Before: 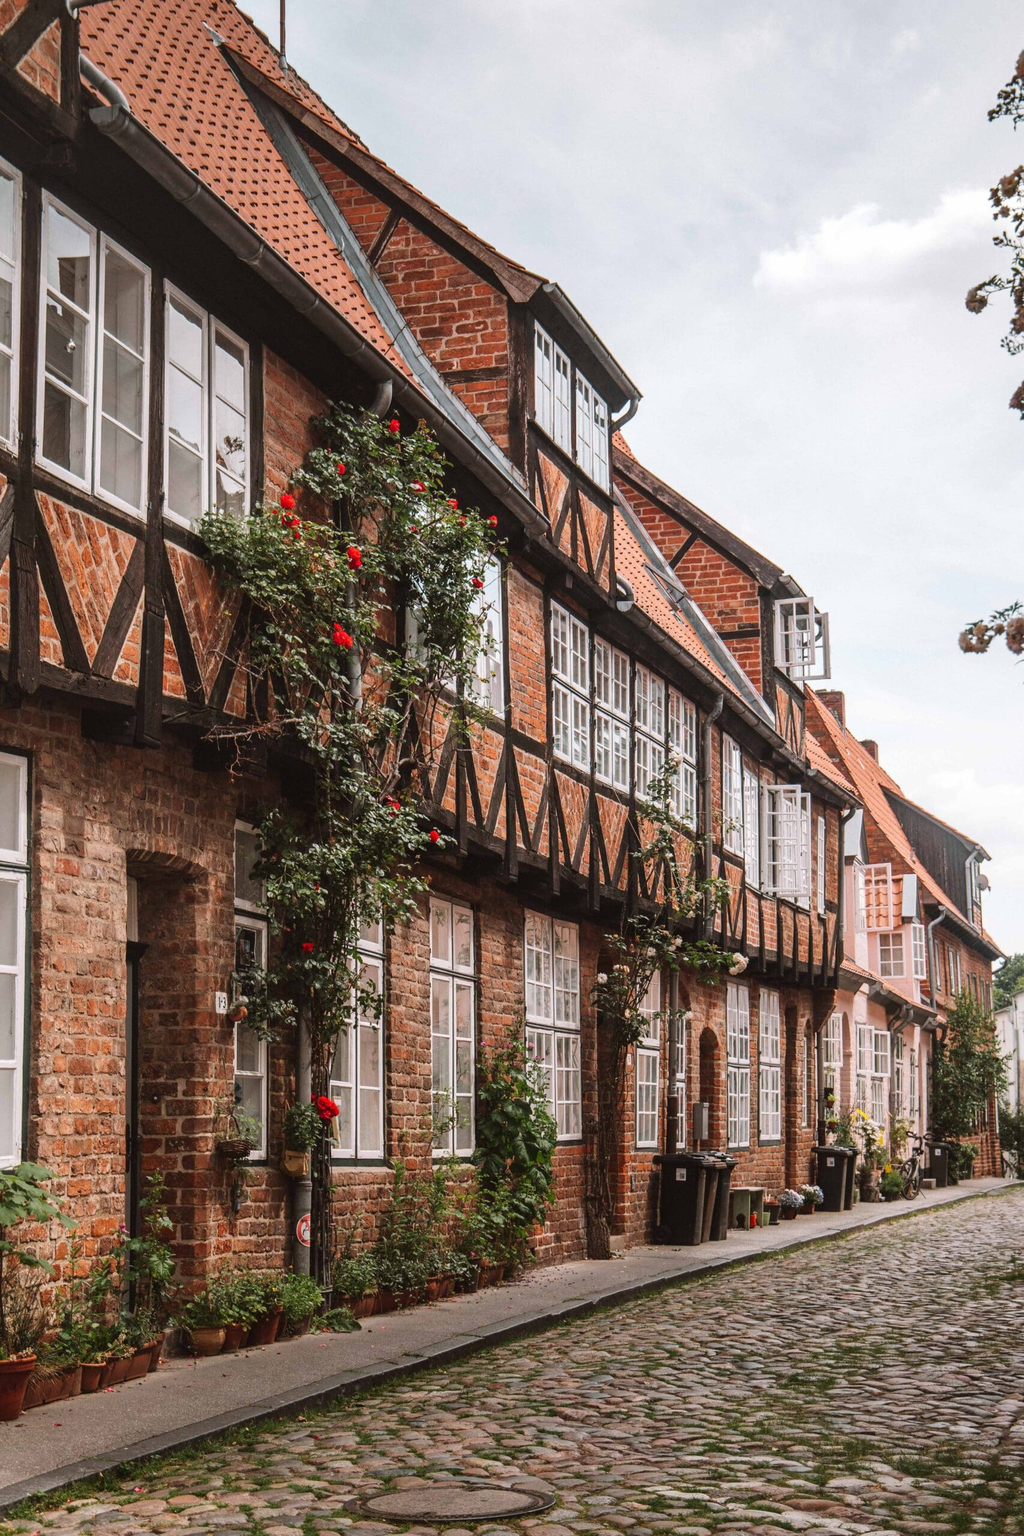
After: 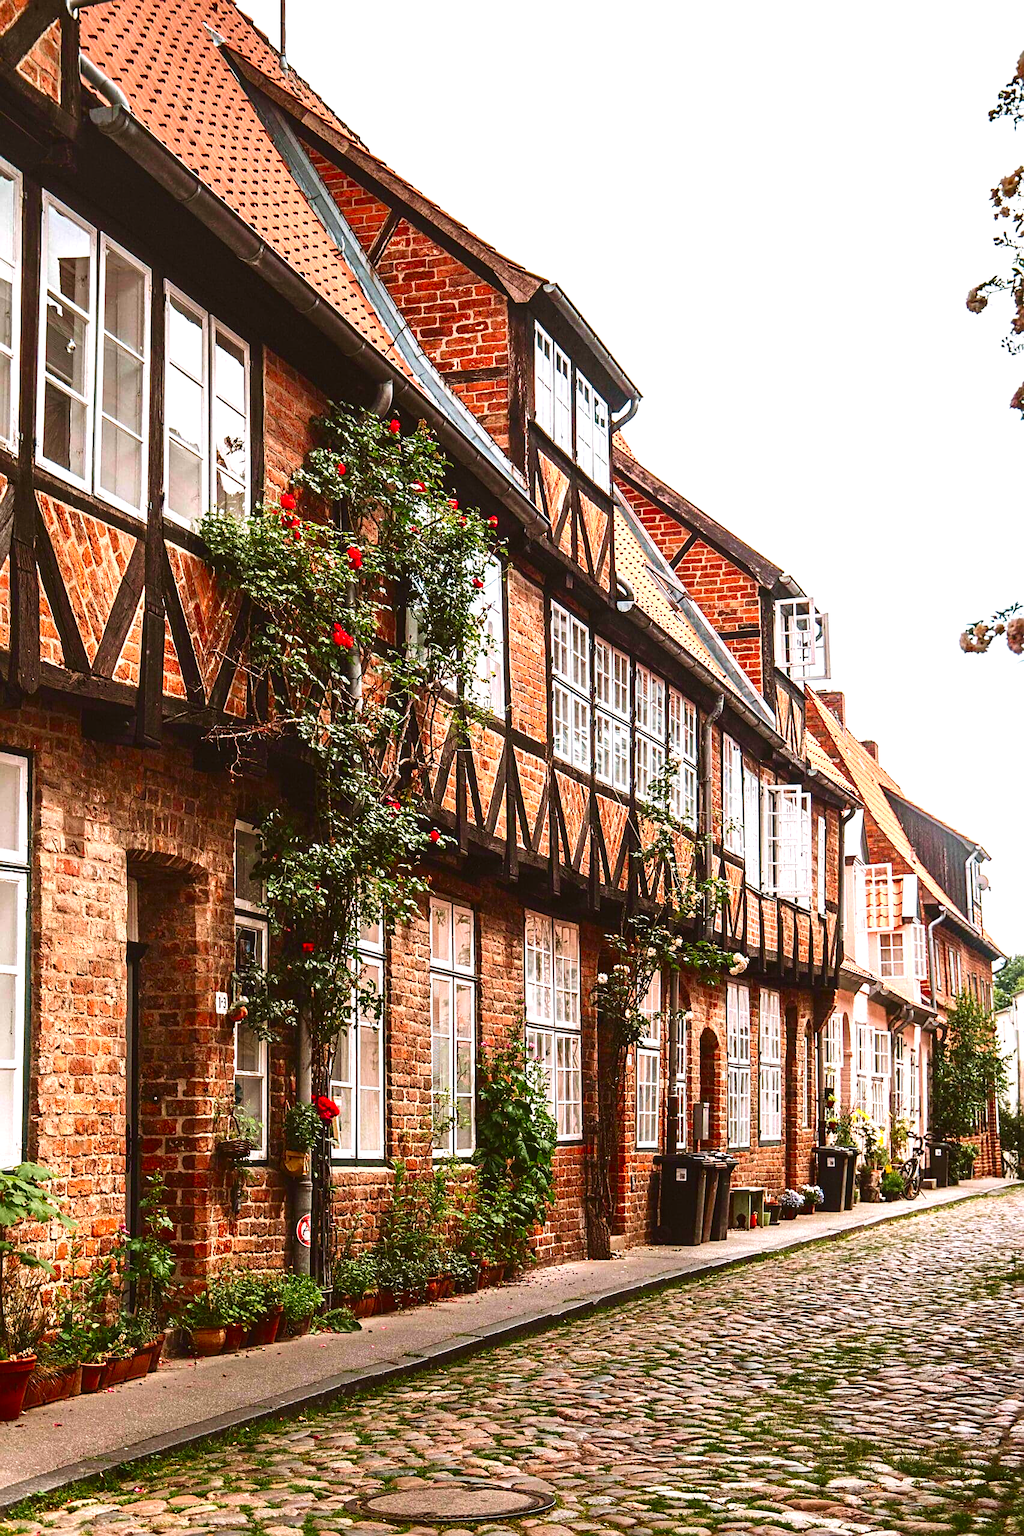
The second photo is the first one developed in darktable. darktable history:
sharpen: on, module defaults
contrast brightness saturation: contrast 0.12, brightness -0.123, saturation 0.199
velvia: on, module defaults
color balance rgb: global offset › luminance 0.522%, perceptual saturation grading › global saturation 20%, perceptual saturation grading › highlights -25.775%, perceptual saturation grading › shadows 24.659%, global vibrance 20%
exposure: exposure 0.95 EV, compensate highlight preservation false
